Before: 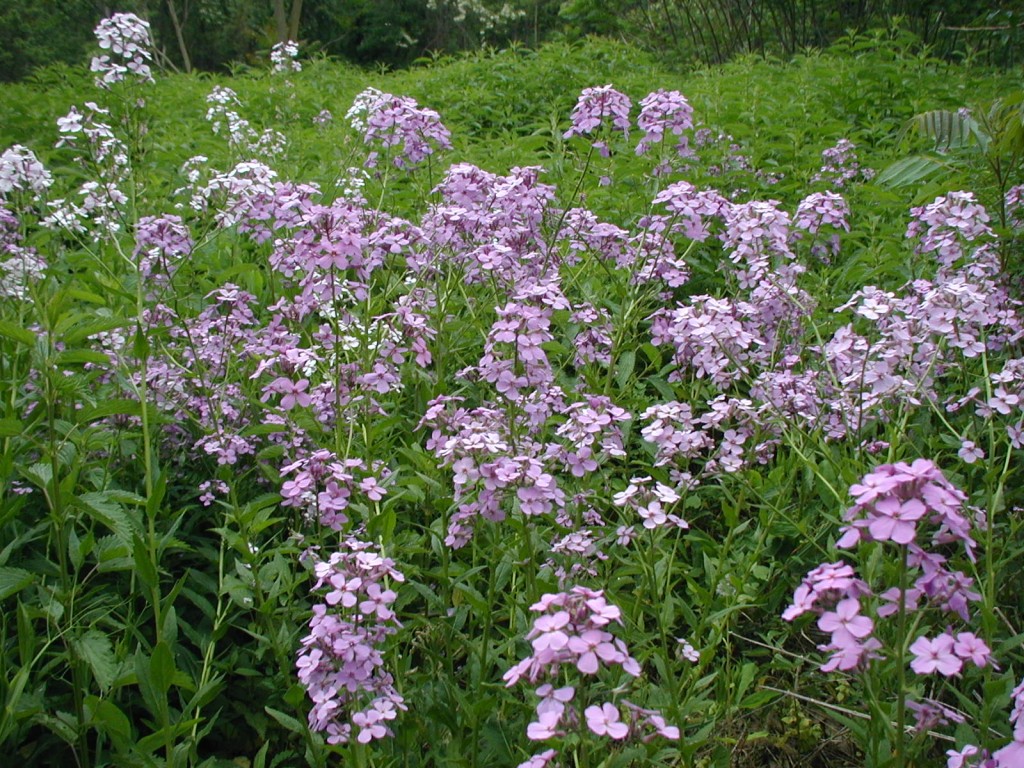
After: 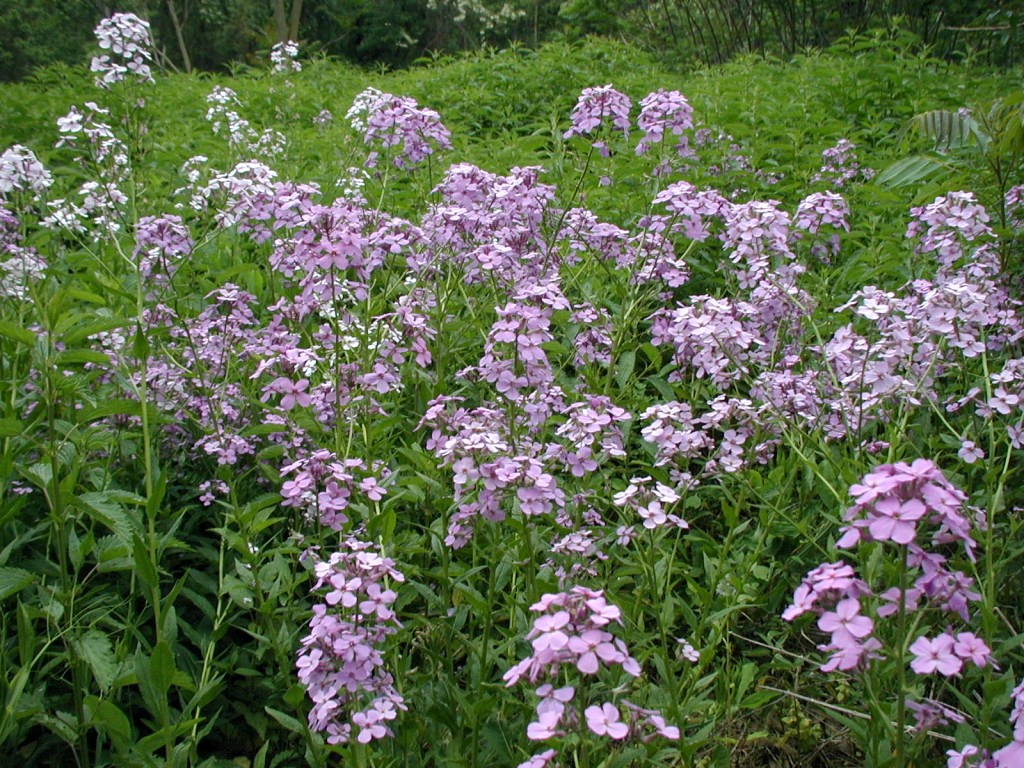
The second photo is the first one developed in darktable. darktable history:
shadows and highlights: shadows 22.92, highlights -49.04, soften with gaussian
local contrast: highlights 101%, shadows 99%, detail 119%, midtone range 0.2
